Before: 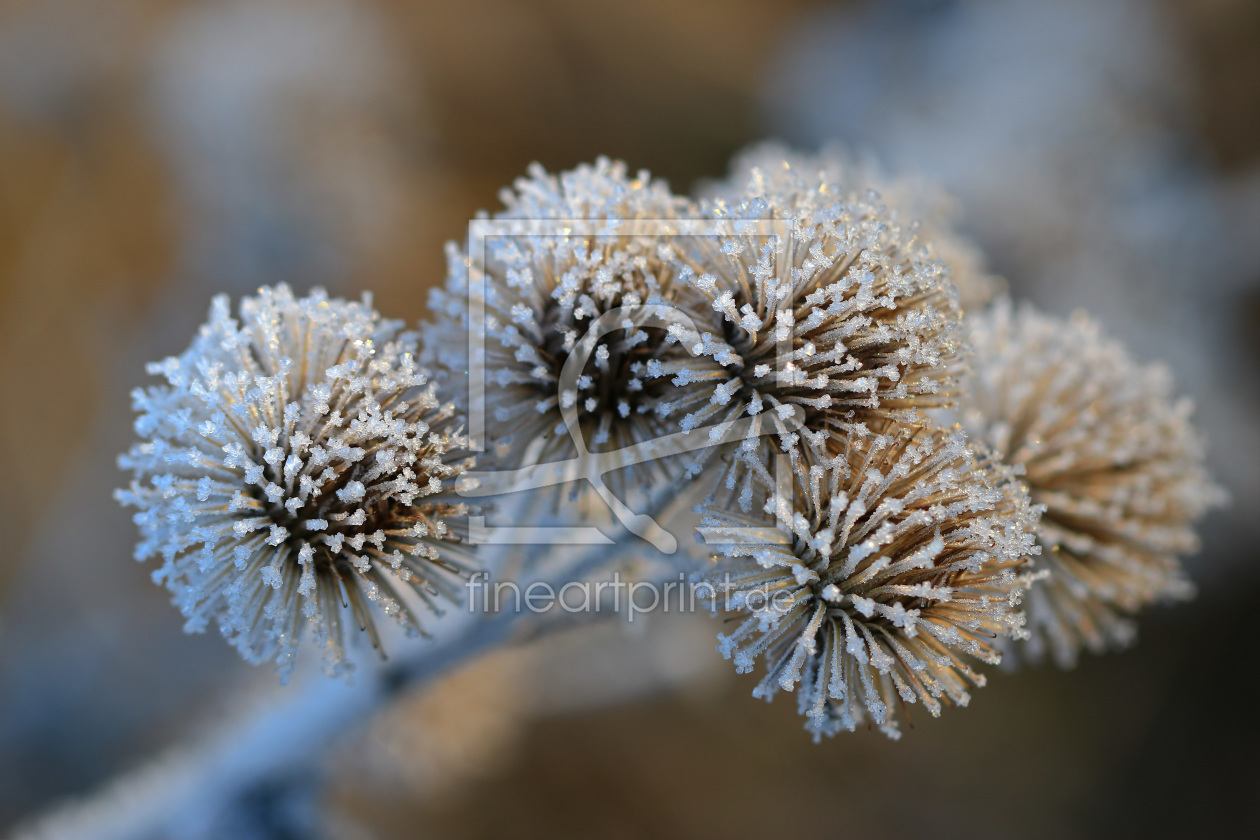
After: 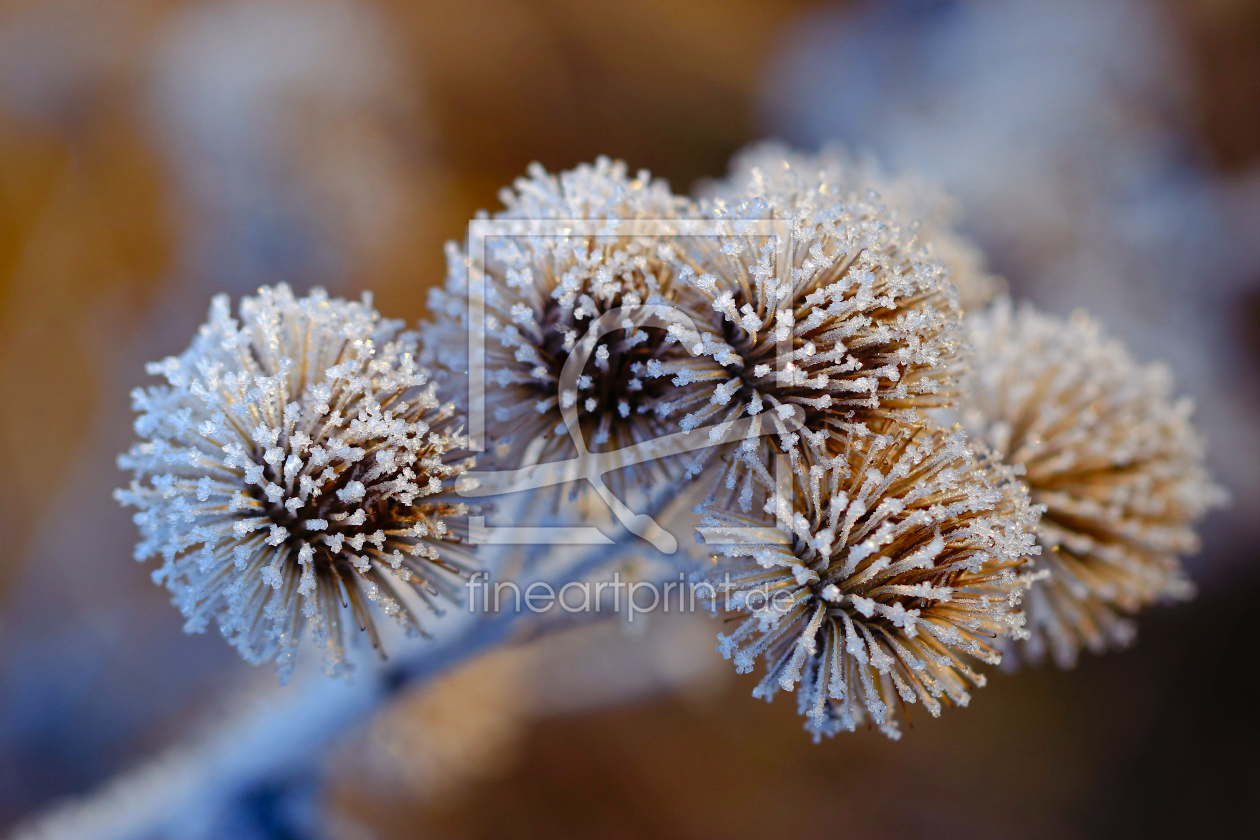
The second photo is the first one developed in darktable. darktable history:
color balance rgb: shadows lift › chroma 6.1%, shadows lift › hue 304.28°, highlights gain › chroma 0.287%, highlights gain › hue 332.67°, perceptual saturation grading › global saturation 25.602%, perceptual saturation grading › highlights -50.563%, perceptual saturation grading › shadows 30.576%, global vibrance 20%
tone curve: curves: ch0 [(0, 0) (0.037, 0.025) (0.131, 0.093) (0.275, 0.256) (0.497, 0.51) (0.617, 0.643) (0.704, 0.732) (0.813, 0.832) (0.911, 0.925) (0.997, 0.995)]; ch1 [(0, 0) (0.301, 0.3) (0.444, 0.45) (0.493, 0.495) (0.507, 0.503) (0.534, 0.533) (0.582, 0.58) (0.658, 0.693) (0.746, 0.77) (1, 1)]; ch2 [(0, 0) (0.246, 0.233) (0.36, 0.352) (0.415, 0.418) (0.476, 0.492) (0.502, 0.504) (0.525, 0.518) (0.539, 0.544) (0.586, 0.602) (0.634, 0.651) (0.706, 0.727) (0.853, 0.852) (1, 0.951)], preserve colors none
